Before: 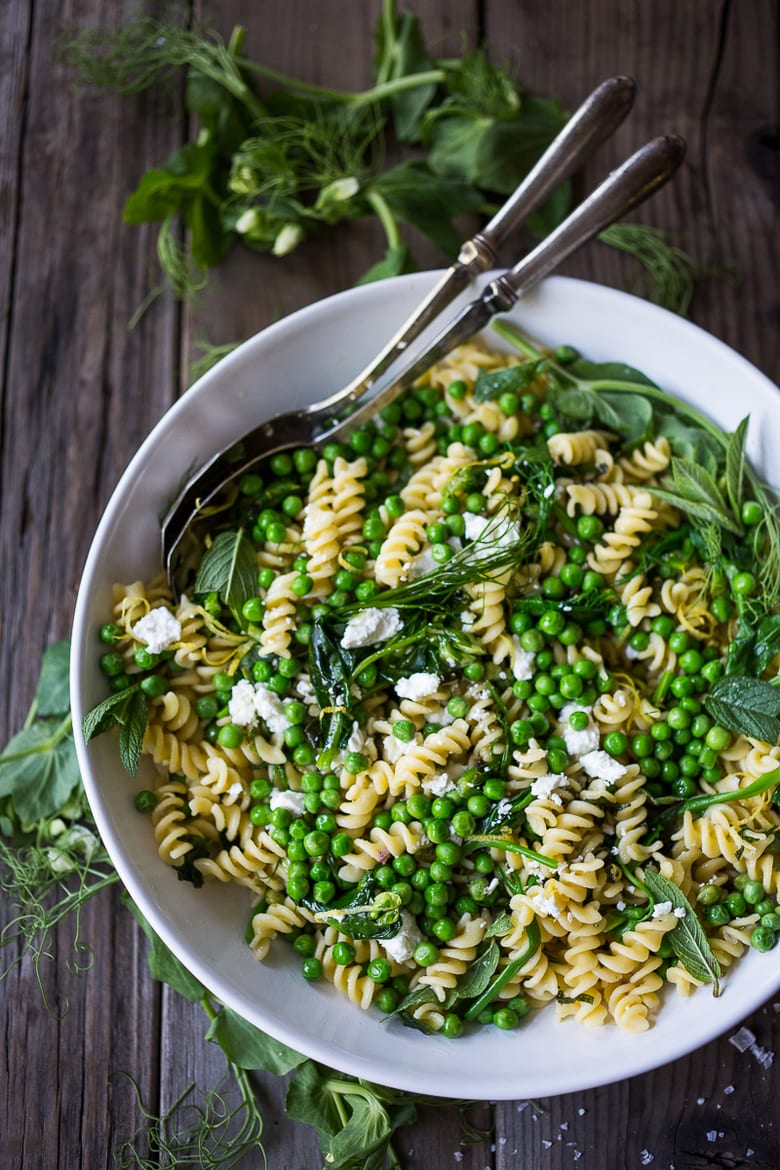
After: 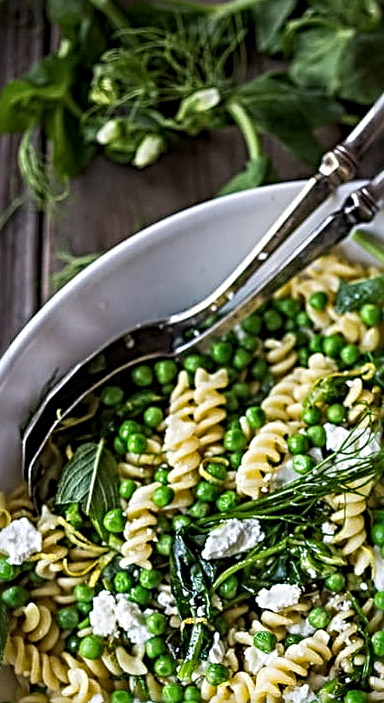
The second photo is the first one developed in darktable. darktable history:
sharpen: radius 3.69, amount 0.928
local contrast: detail 130%
crop: left 17.835%, top 7.675%, right 32.881%, bottom 32.213%
